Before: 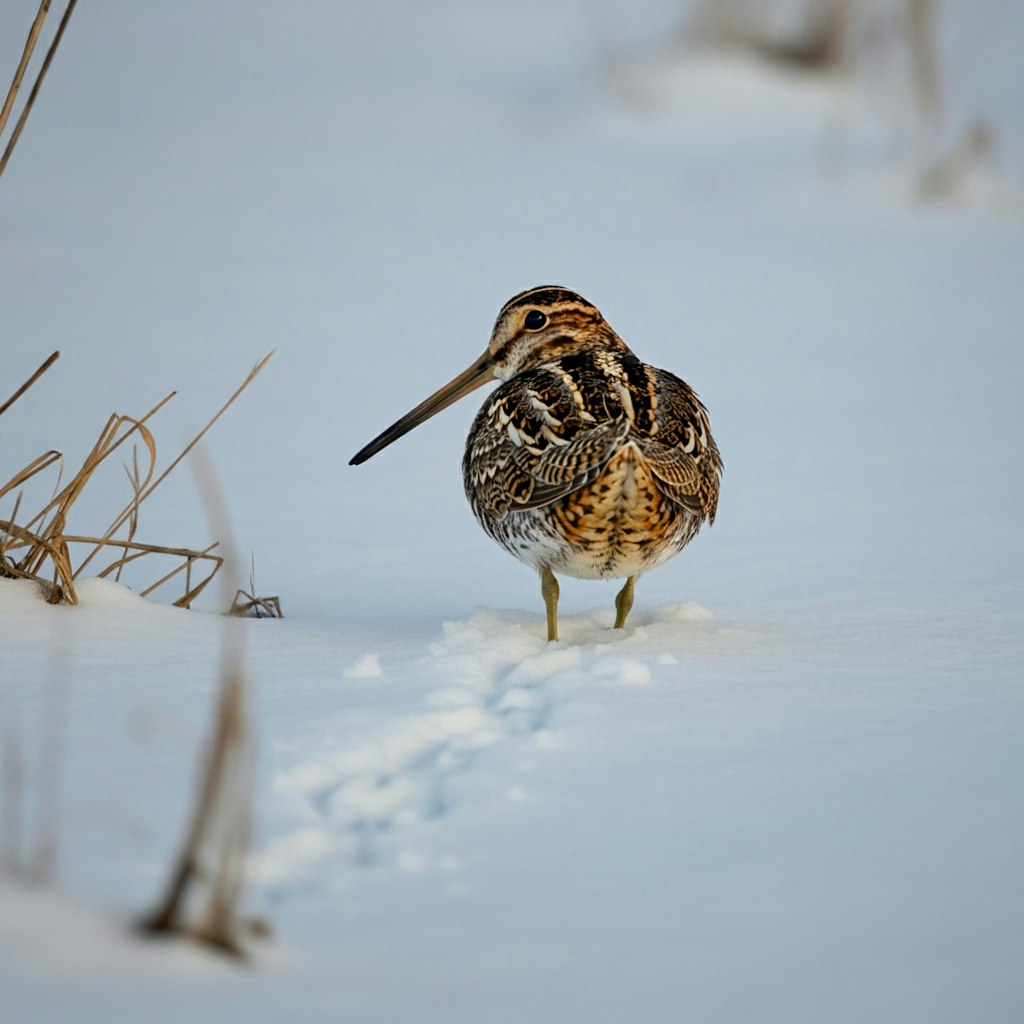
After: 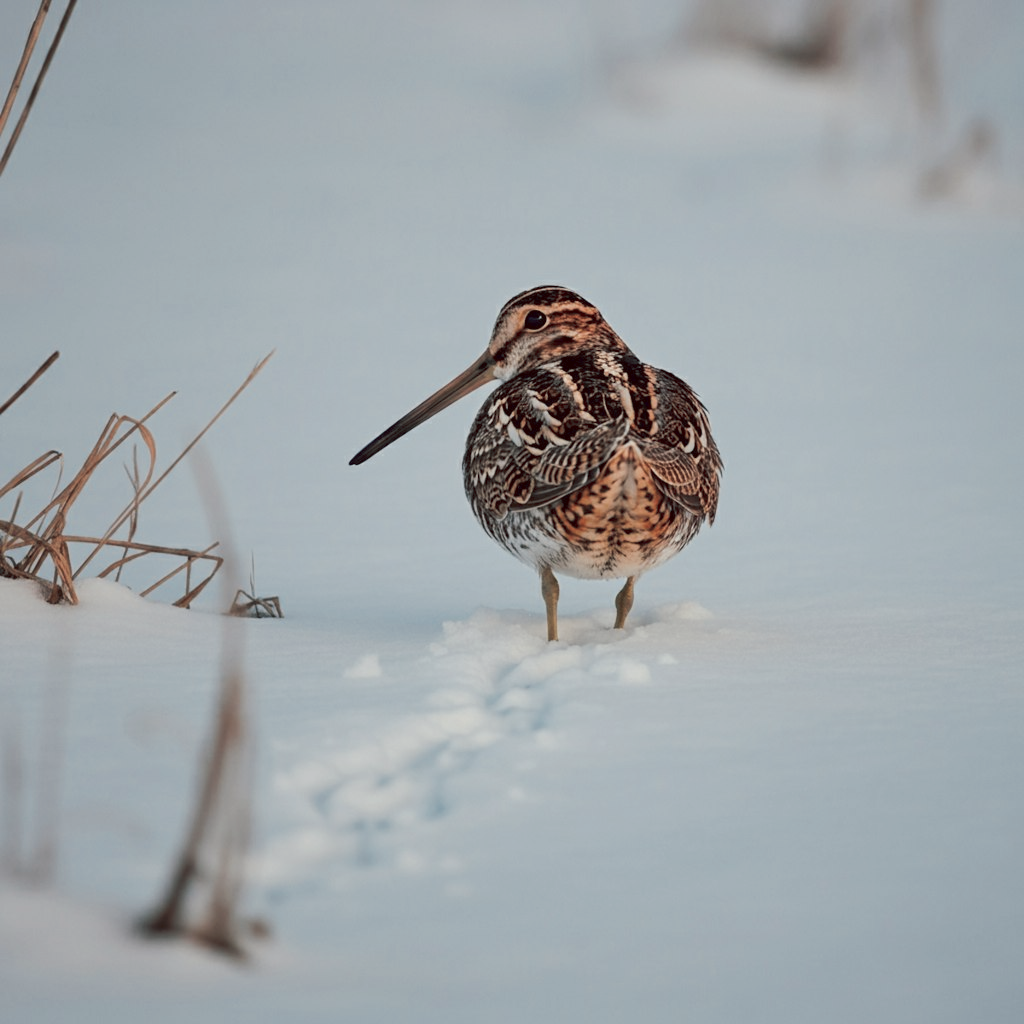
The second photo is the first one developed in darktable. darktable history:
tone curve: curves: ch0 [(0, 0) (0.003, 0.023) (0.011, 0.033) (0.025, 0.057) (0.044, 0.099) (0.069, 0.132) (0.1, 0.155) (0.136, 0.179) (0.177, 0.213) (0.224, 0.255) (0.277, 0.299) (0.335, 0.347) (0.399, 0.407) (0.468, 0.473) (0.543, 0.546) (0.623, 0.619) (0.709, 0.698) (0.801, 0.775) (0.898, 0.871) (1, 1)], preserve colors none
color look up table: target L [94.78, 94.15, 93.13, 87.74, 72.92, 70.42, 67.02, 50.2, 45.15, 20.31, 200.82, 89.65, 74.24, 67.66, 71.77, 64.49, 51.38, 56.26, 44.55, 43.6, 46.83, 48.56, 32.53, 29.09, 14, 78.59, 64.45, 65.84, 51.13, 42.42, 39.85, 57.32, 46.54, 43.54, 42.82, 42.93, 27.94, 29.56, 31.45, 27.82, 14.76, 9.854, 3.741, 95.64, 83.27, 76.27, 61.89, 44.97, 4.349], target a [-6.608, -2.415, -17.39, -38.61, -43.11, 3.677, -9.371, -30.77, -20.2, -4.236, 0, 5.911, 31.28, 39.42, 14.16, 6.718, 66.81, 46.02, 60.27, 71.47, 72.8, 31.03, 15.52, 55.06, 41.65, 10.99, 29.03, 4.949, 60.45, 71.39, 74.45, -9.265, -8, 25.76, 11.87, -0.946, 58.45, 56.69, -0.463, -7.209, 41.96, 33.46, 12.18, -6.07, -40.78, -23.69, -3.91, -22.82, 1.448], target b [19.07, 54.77, 47.61, 5.153, 37.82, 45.58, 18.85, 2.778, 26.13, 11.71, -0.001, 7.924, 43.2, 0.656, 21.31, 7.161, 38.38, 31.03, 10.65, 35.41, 66.15, 15.44, 24.67, 44.54, 10.61, -7.907, -27.31, -19.97, -13.11, -25.98, -46.78, -36.35, -45.22, -16.16, -37.99, -51.56, -39.73, 1.465, -0.16, -30.08, -21.13, -60.7, -39.57, -0.192, -17.4, -2.383, -7.989, -19.6, -7.352], num patches 49
